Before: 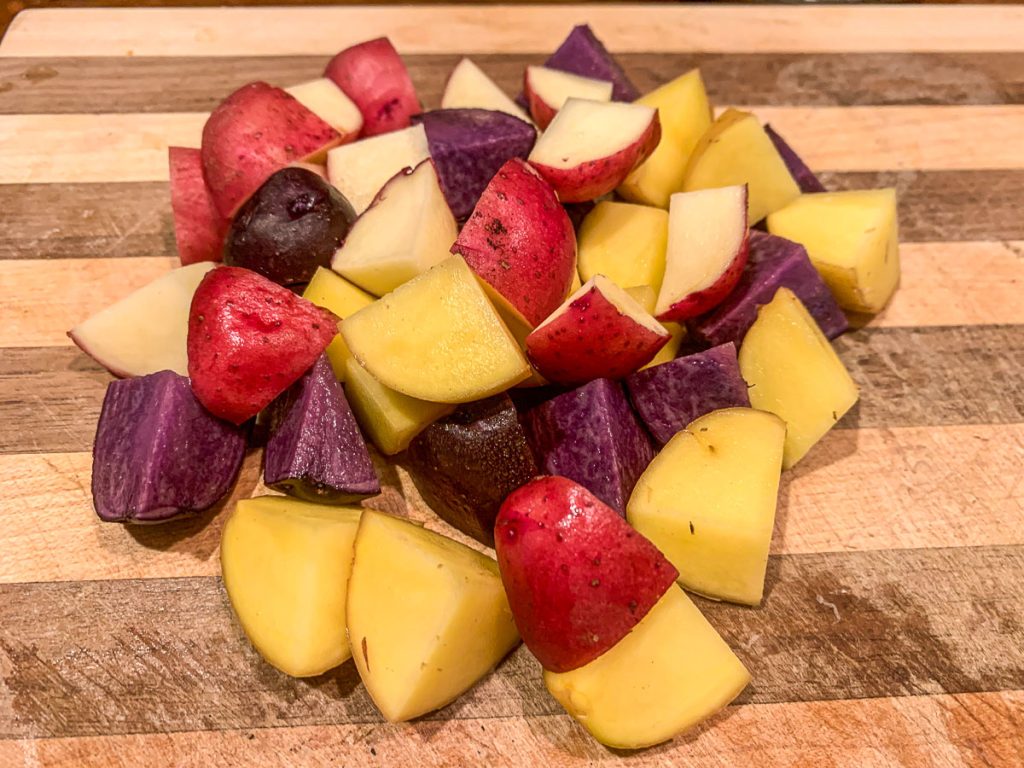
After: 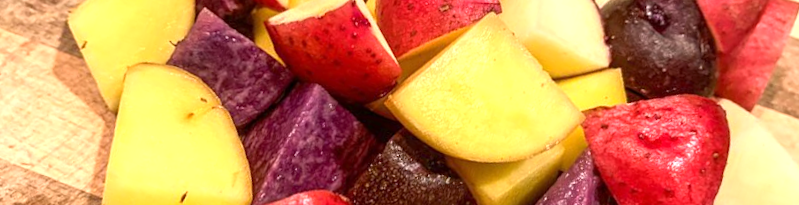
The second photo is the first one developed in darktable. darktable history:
crop and rotate: angle 16.12°, top 30.835%, bottom 35.653%
exposure: exposure 0.722 EV, compensate highlight preservation false
rotate and perspective: rotation -2.56°, automatic cropping off
